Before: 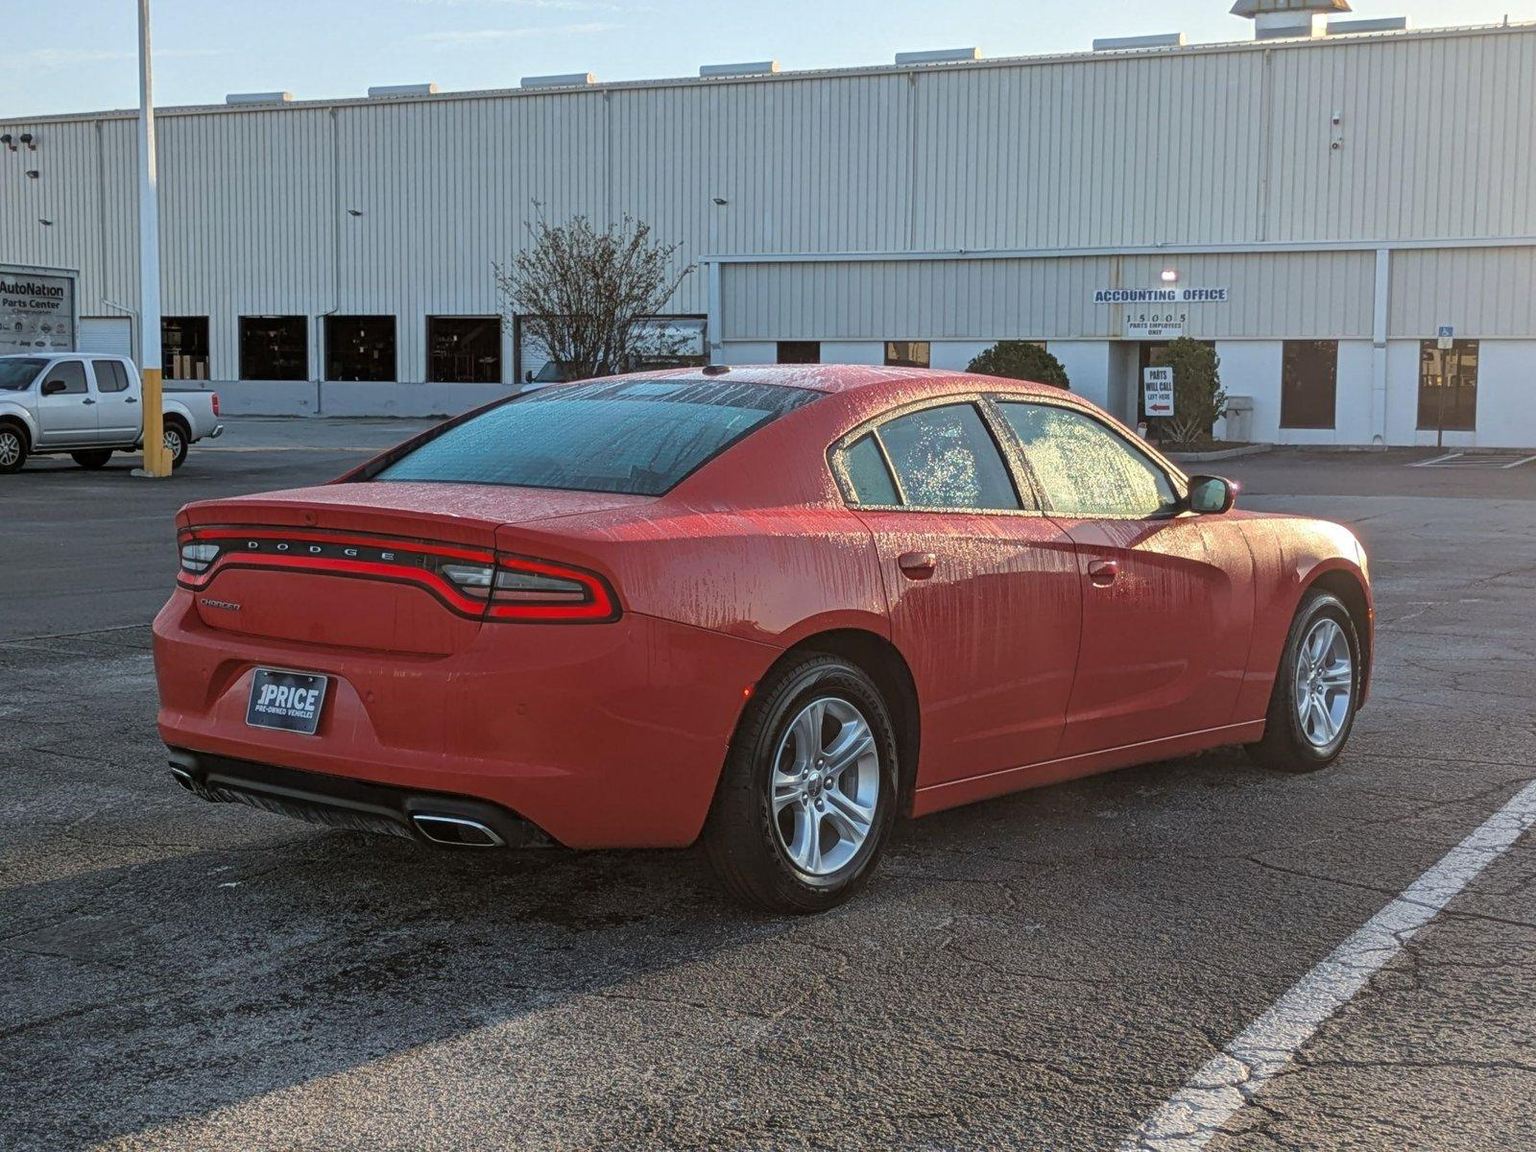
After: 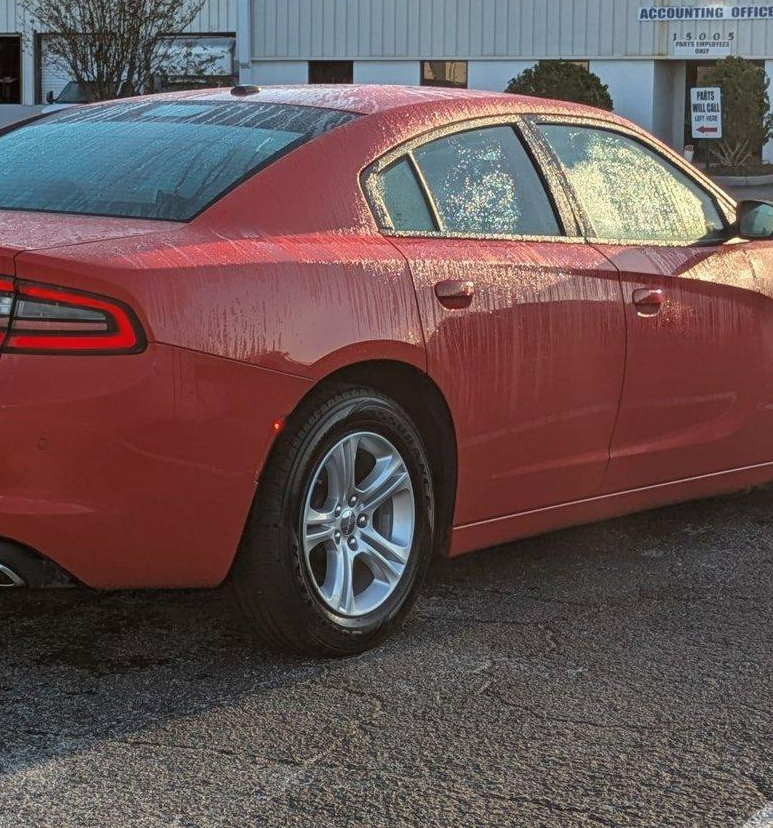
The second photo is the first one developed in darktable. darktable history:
crop: left 31.346%, top 24.589%, right 20.321%, bottom 6.387%
